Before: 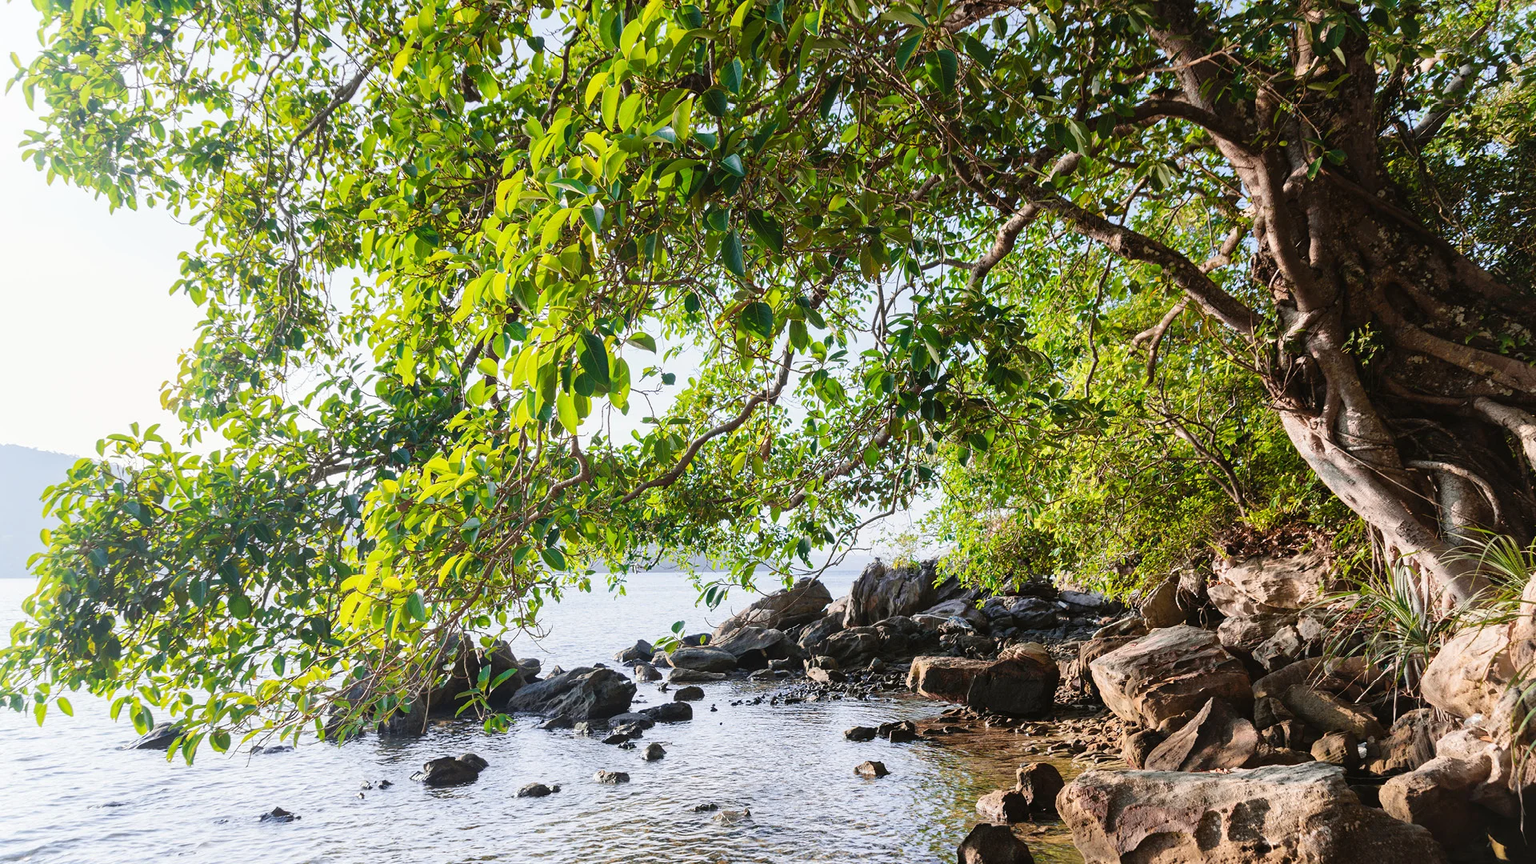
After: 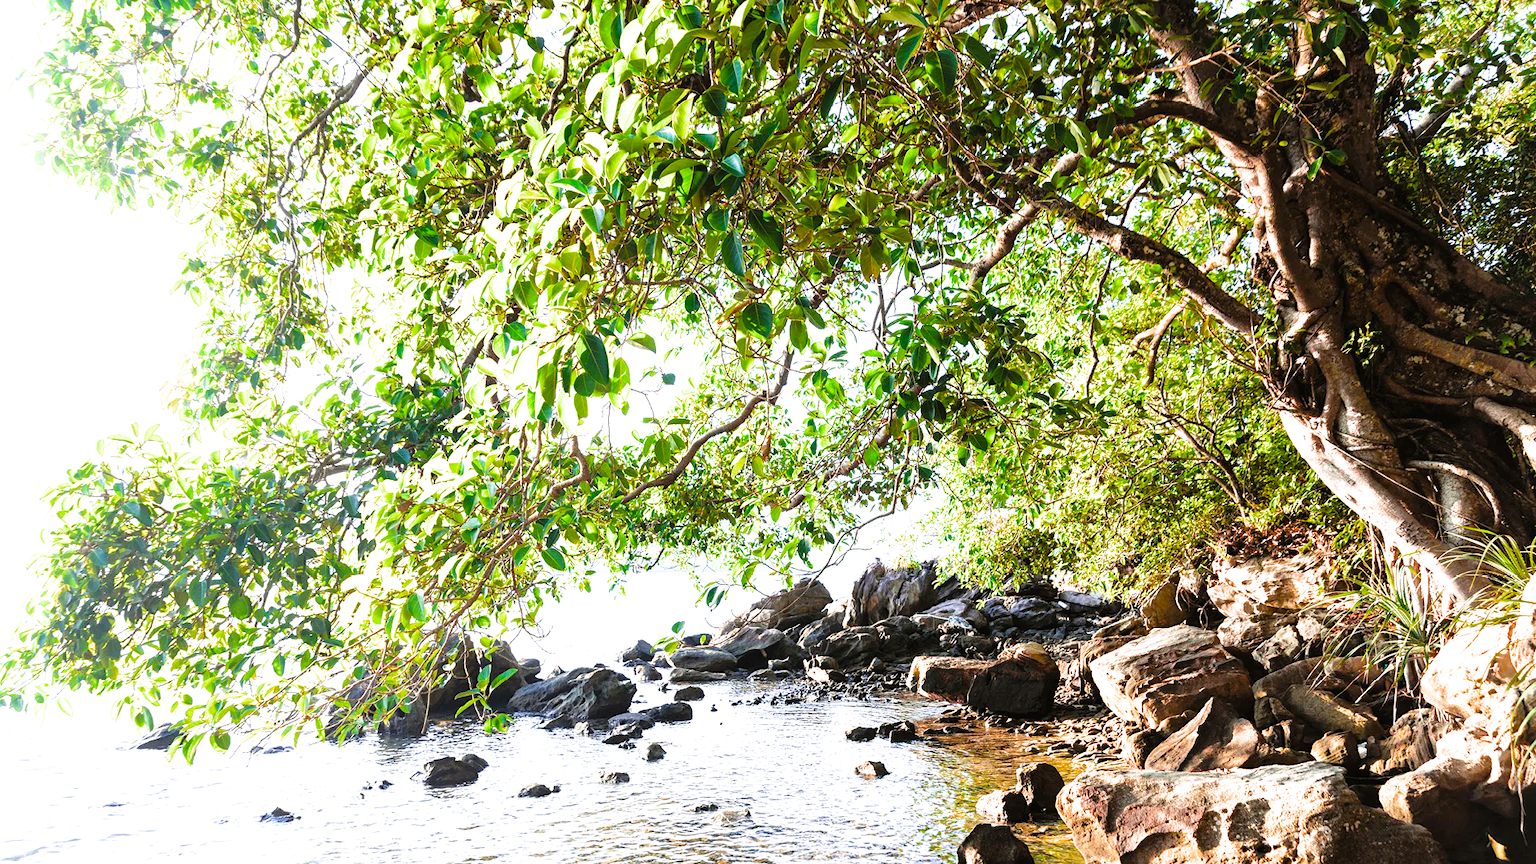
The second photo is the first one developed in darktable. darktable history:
exposure: black level correction 0, exposure 1.1 EV, compensate exposure bias true, compensate highlight preservation false
filmic rgb: black relative exposure -12 EV, white relative exposure 2.8 EV, threshold 3 EV, target black luminance 0%, hardness 8.06, latitude 70.41%, contrast 1.14, highlights saturation mix 10%, shadows ↔ highlights balance -0.388%, color science v4 (2020), iterations of high-quality reconstruction 10, contrast in shadows soft, contrast in highlights soft, enable highlight reconstruction true
